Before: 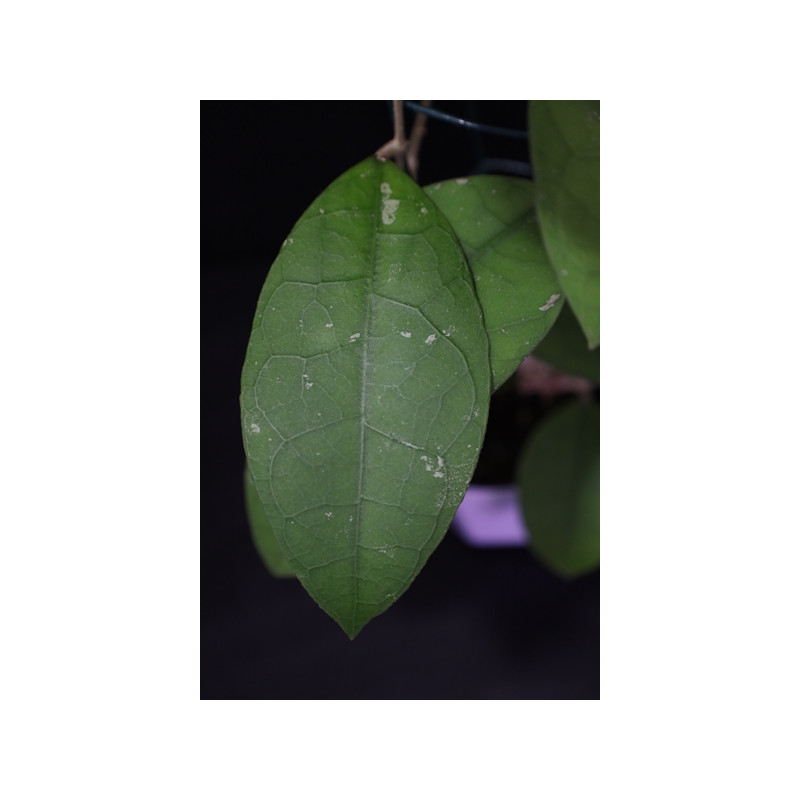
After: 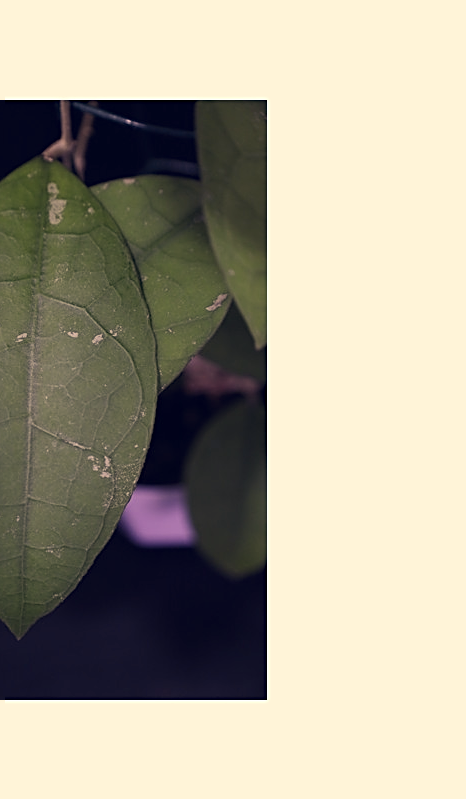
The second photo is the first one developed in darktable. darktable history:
sharpen: on, module defaults
crop: left 41.727%
color correction: highlights a* 20.29, highlights b* 26.82, shadows a* 3.34, shadows b* -16.88, saturation 0.755
